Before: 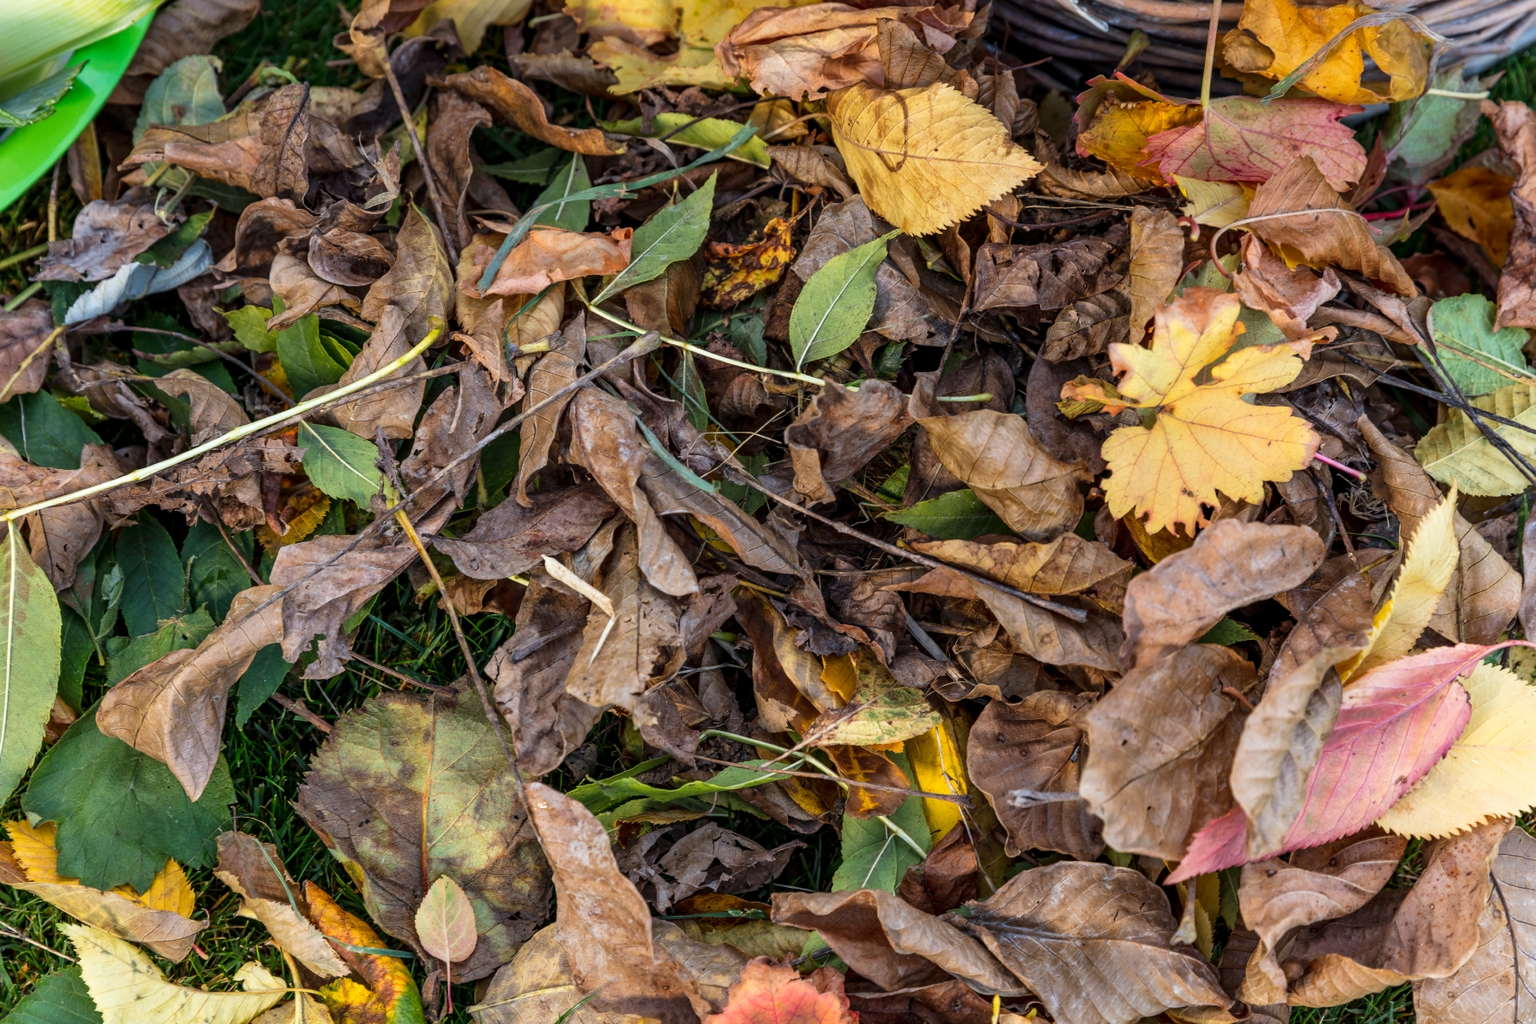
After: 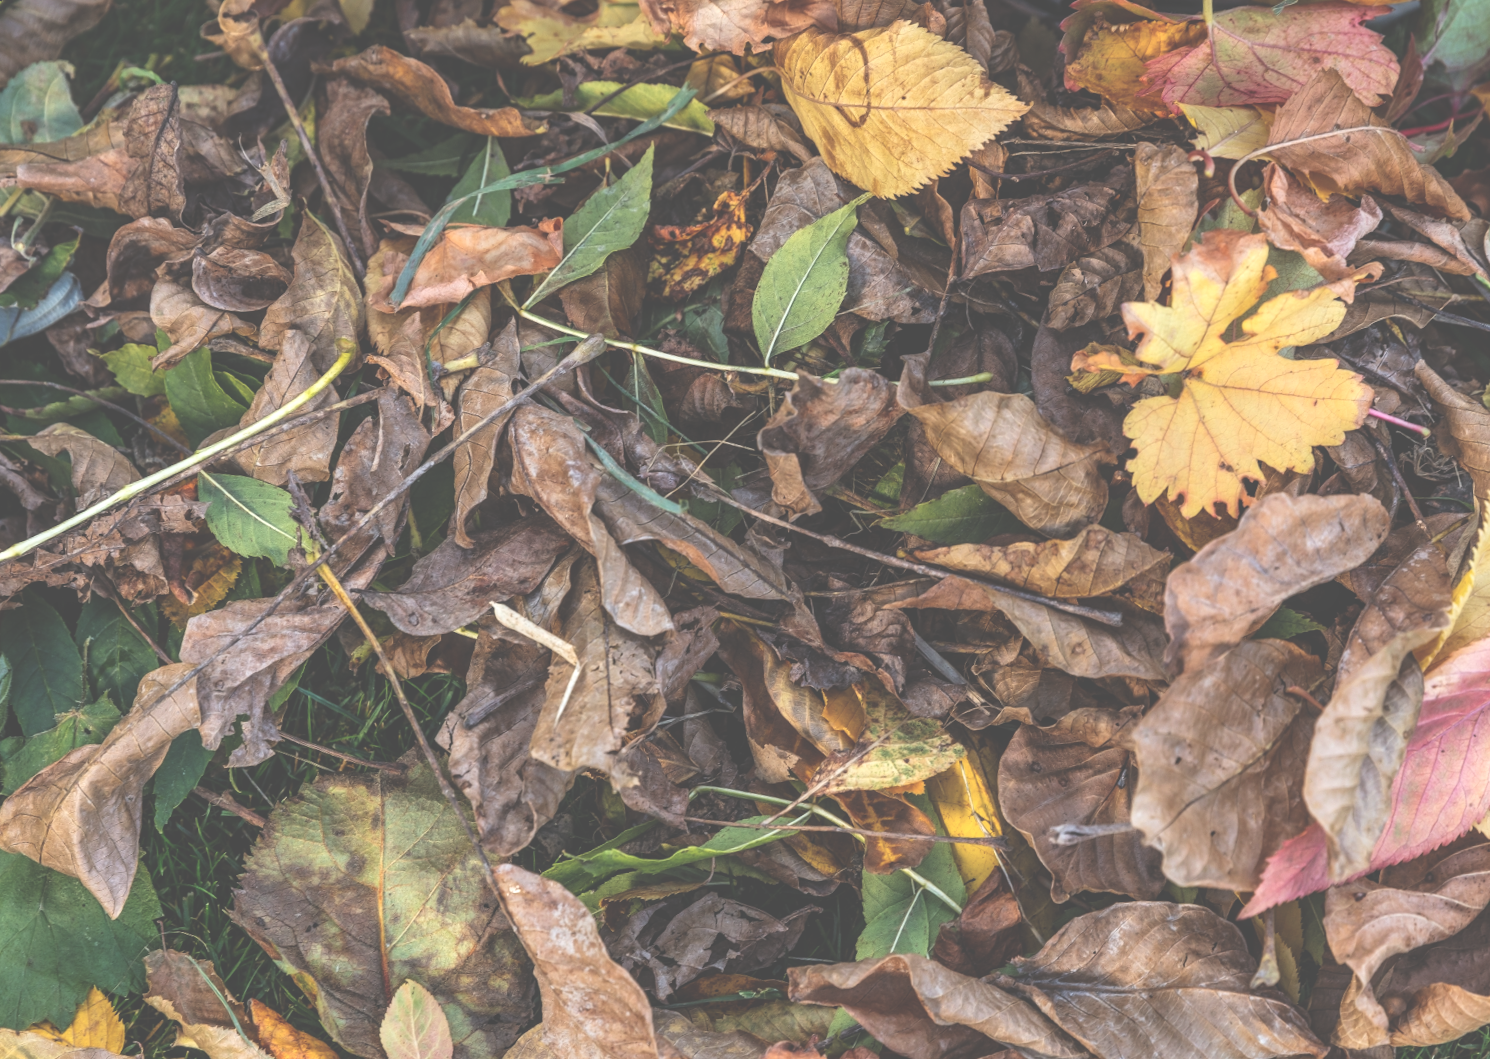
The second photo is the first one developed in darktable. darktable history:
local contrast: on, module defaults
rotate and perspective: rotation -4.86°, automatic cropping off
crop and rotate: left 10.071%, top 10.071%, right 10.02%, bottom 10.02%
exposure: black level correction -0.087, compensate highlight preservation false
